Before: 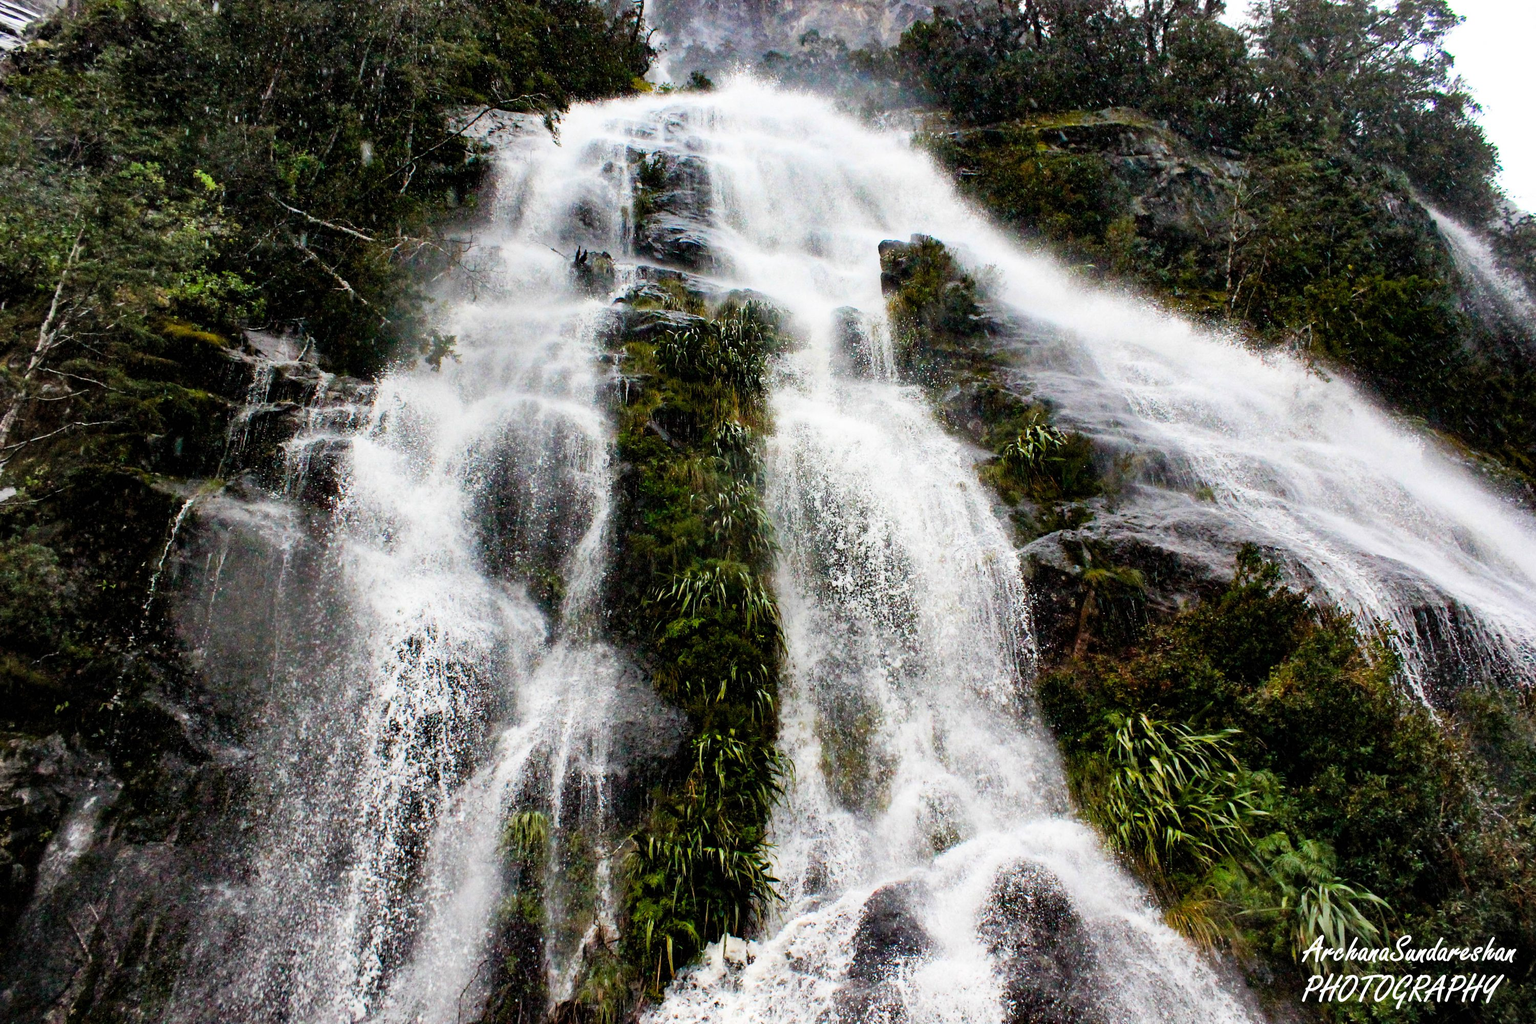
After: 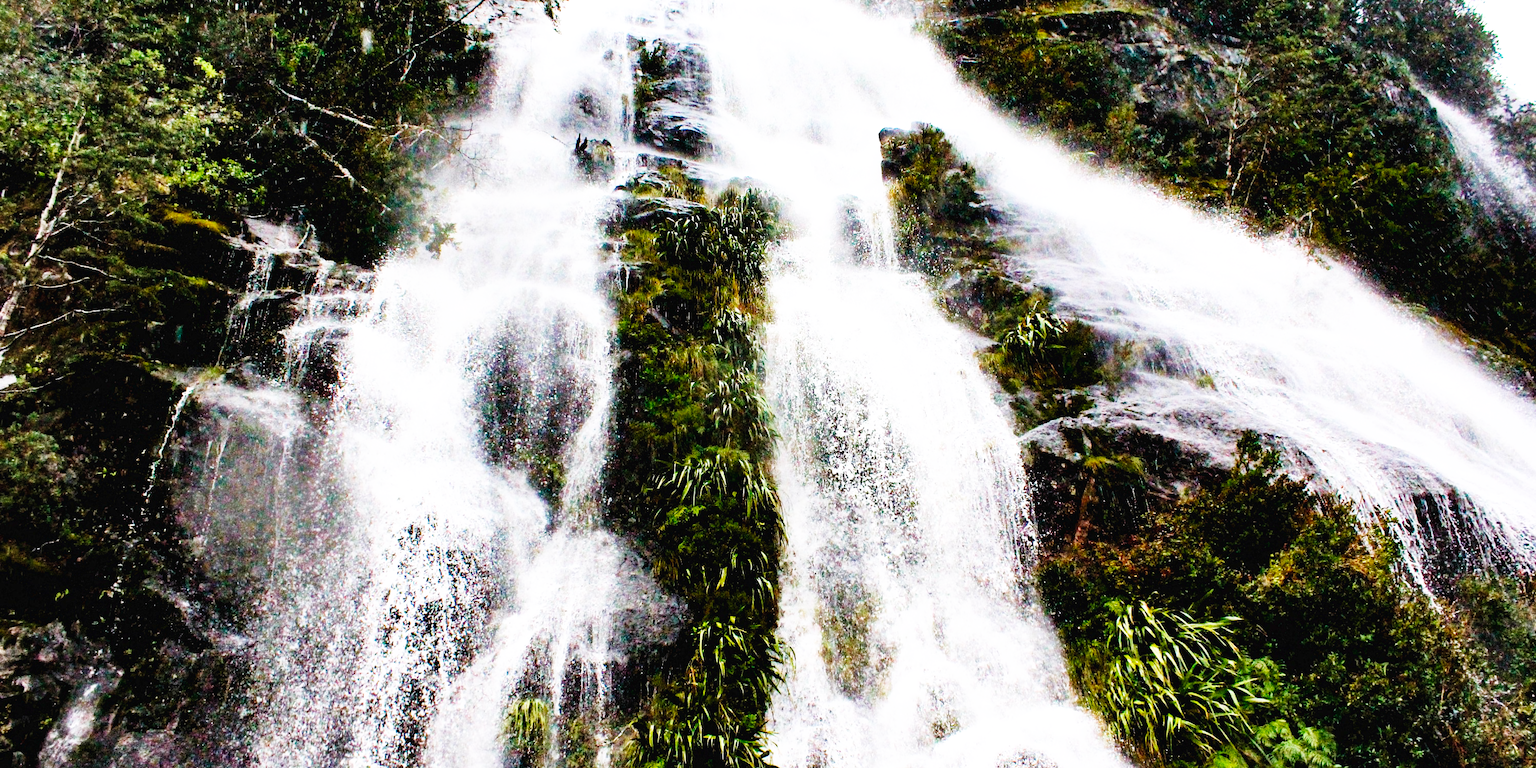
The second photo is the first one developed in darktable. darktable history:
white balance: red 1.009, blue 1.027
base curve: curves: ch0 [(0, 0.003) (0.001, 0.002) (0.006, 0.004) (0.02, 0.022) (0.048, 0.086) (0.094, 0.234) (0.162, 0.431) (0.258, 0.629) (0.385, 0.8) (0.548, 0.918) (0.751, 0.988) (1, 1)], preserve colors none
velvia: strength 17%
crop: top 11.038%, bottom 13.962%
